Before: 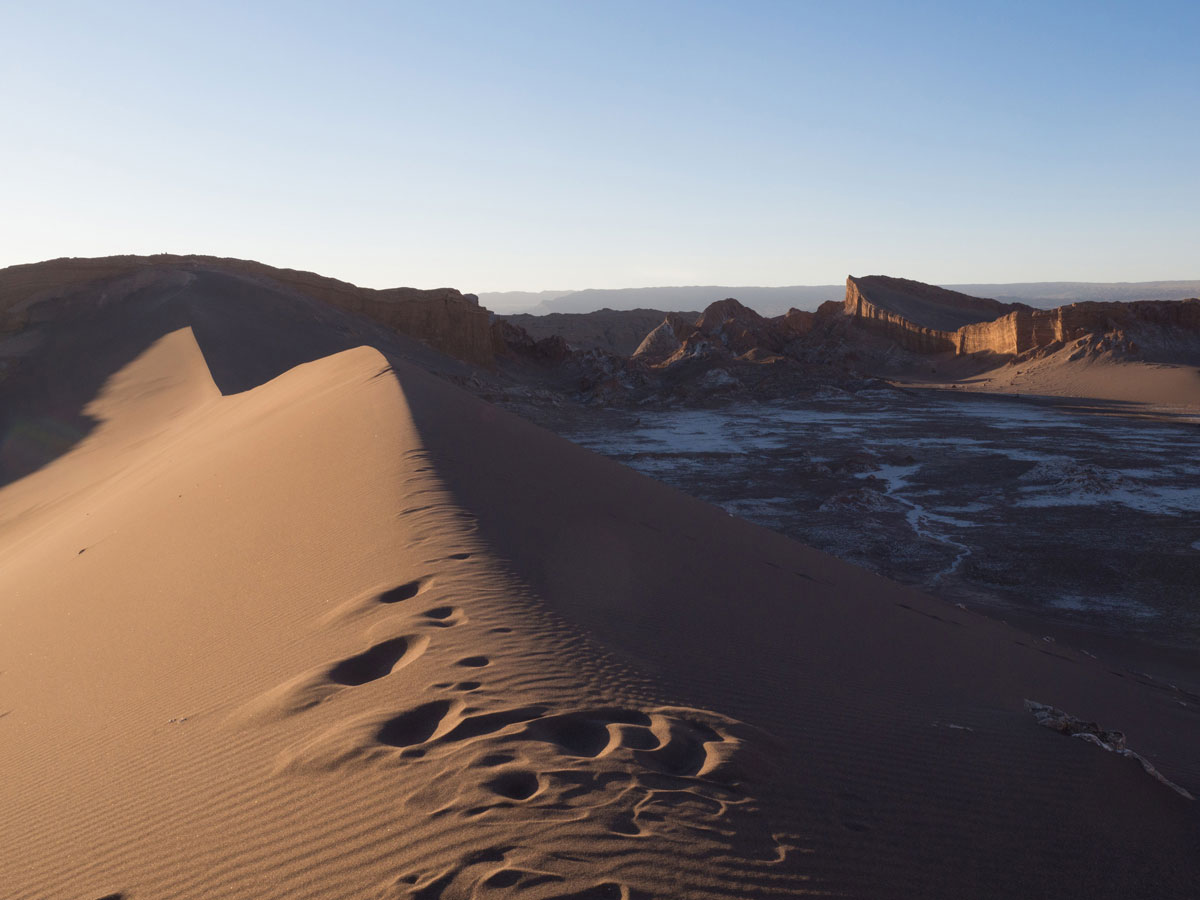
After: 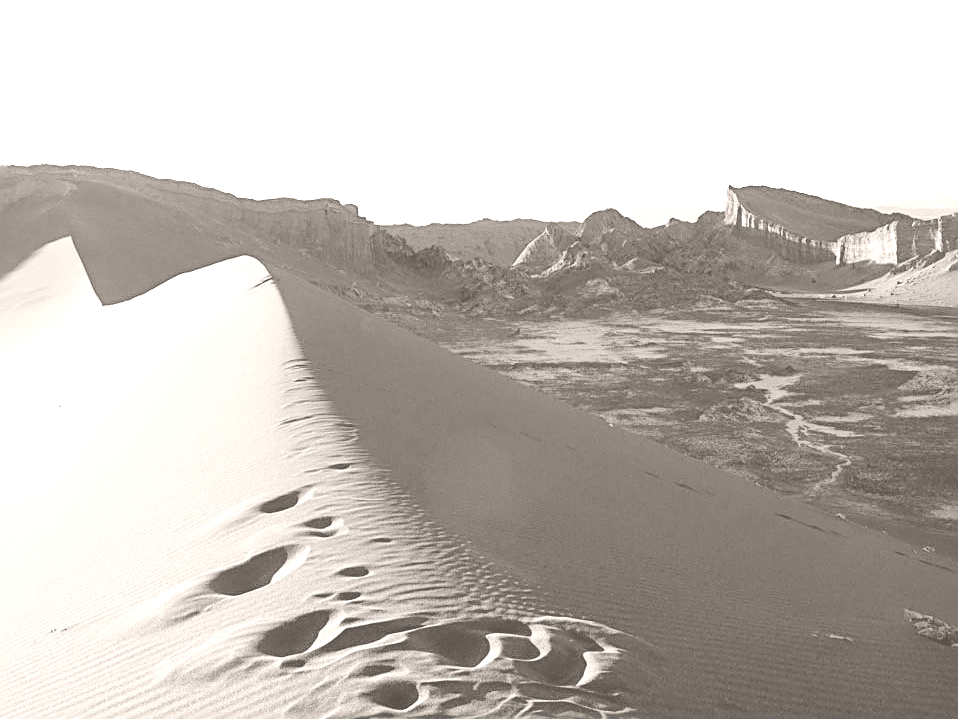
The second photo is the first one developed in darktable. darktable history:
filmic rgb: black relative exposure -7.15 EV, white relative exposure 5.36 EV, hardness 3.02, color science v6 (2022)
crop and rotate: left 10.071%, top 10.071%, right 10.02%, bottom 10.02%
contrast brightness saturation: brightness 0.09, saturation 0.19
sharpen: radius 2.543, amount 0.636
color balance rgb: perceptual saturation grading › global saturation 25%, global vibrance 20%
color calibration: output gray [0.267, 0.423, 0.261, 0], illuminant same as pipeline (D50), adaptation none (bypass)
colorize: hue 34.49°, saturation 35.33%, source mix 100%, lightness 55%, version 1
exposure: black level correction 0.001, exposure 0.5 EV, compensate exposure bias true, compensate highlight preservation false
